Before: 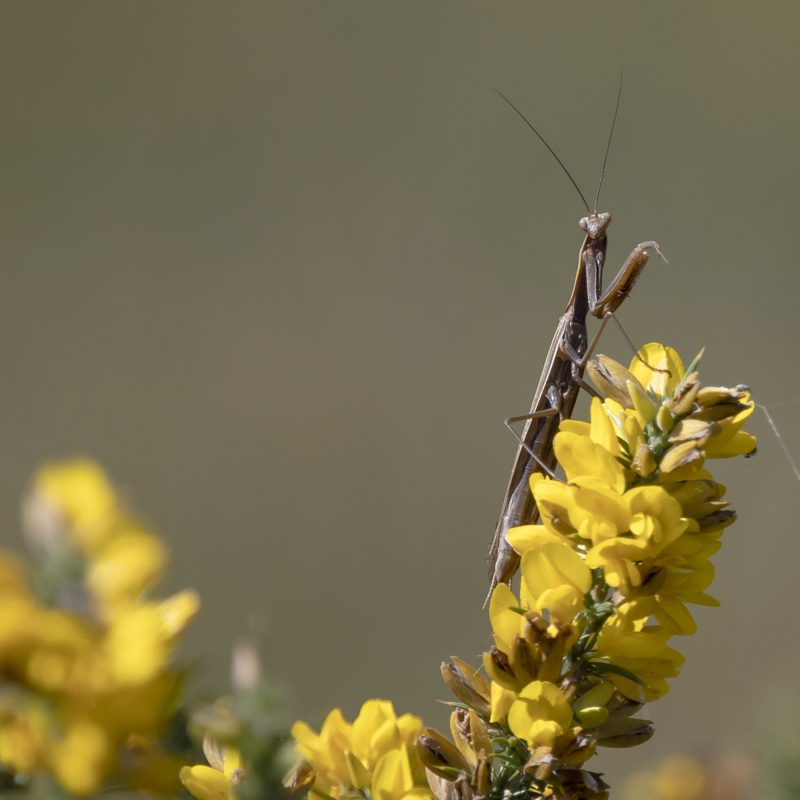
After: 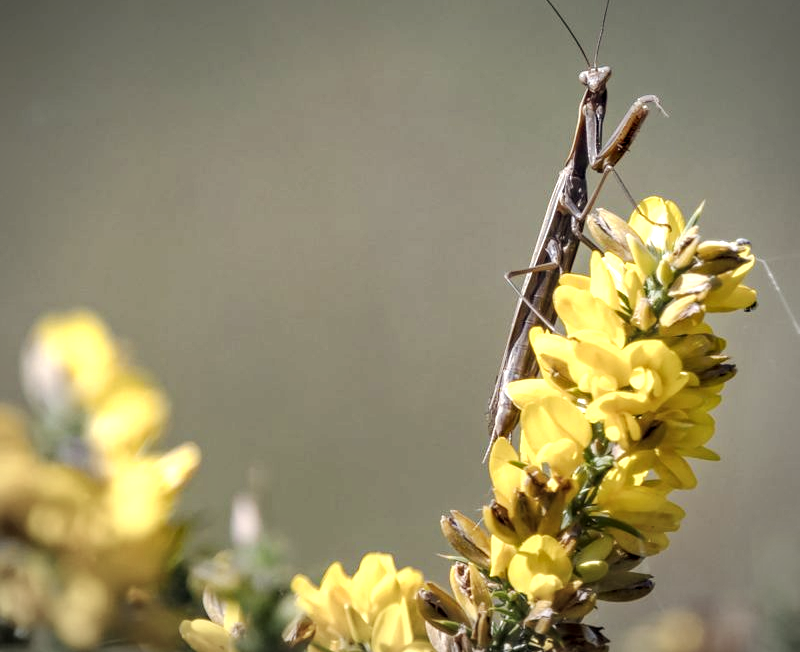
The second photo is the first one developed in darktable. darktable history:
color correction: highlights b* 0.051, saturation 0.827
exposure: exposure 0.728 EV, compensate exposure bias true, compensate highlight preservation false
vignetting: fall-off radius 59.98%, automatic ratio true
tone curve: curves: ch0 [(0, 0.01) (0.037, 0.032) (0.131, 0.108) (0.275, 0.256) (0.483, 0.512) (0.61, 0.665) (0.696, 0.742) (0.792, 0.819) (0.911, 0.925) (0.997, 0.995)]; ch1 [(0, 0) (0.308, 0.29) (0.425, 0.411) (0.492, 0.488) (0.505, 0.503) (0.527, 0.531) (0.568, 0.594) (0.683, 0.702) (0.746, 0.77) (1, 1)]; ch2 [(0, 0) (0.246, 0.233) (0.36, 0.352) (0.415, 0.415) (0.485, 0.487) (0.502, 0.504) (0.525, 0.523) (0.539, 0.553) (0.587, 0.594) (0.636, 0.652) (0.711, 0.729) (0.845, 0.855) (0.998, 0.977)], preserve colors none
crop and rotate: top 18.454%
local contrast: on, module defaults
haze removal: compatibility mode true, adaptive false
